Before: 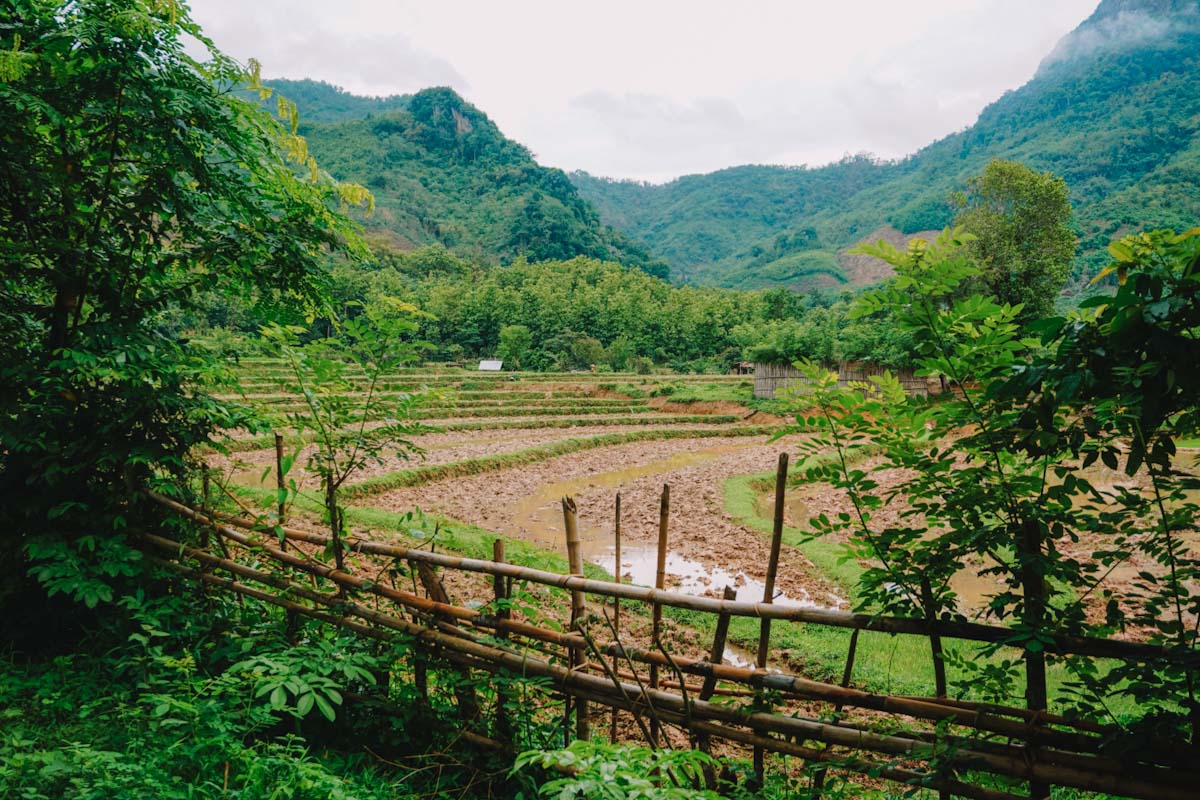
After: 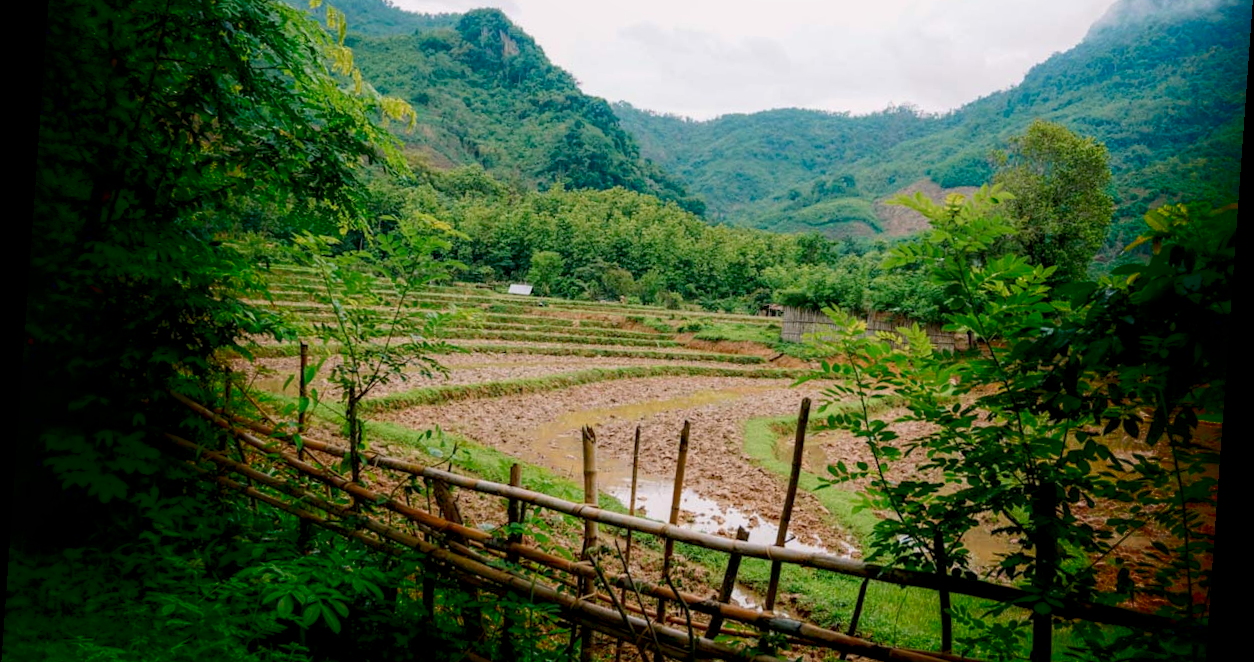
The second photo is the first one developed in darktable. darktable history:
crop and rotate: top 12.5%, bottom 12.5%
exposure: black level correction 0.01, exposure 0.014 EV, compensate highlight preservation false
shadows and highlights: shadows -70, highlights 35, soften with gaussian
rotate and perspective: rotation 4.1°, automatic cropping off
